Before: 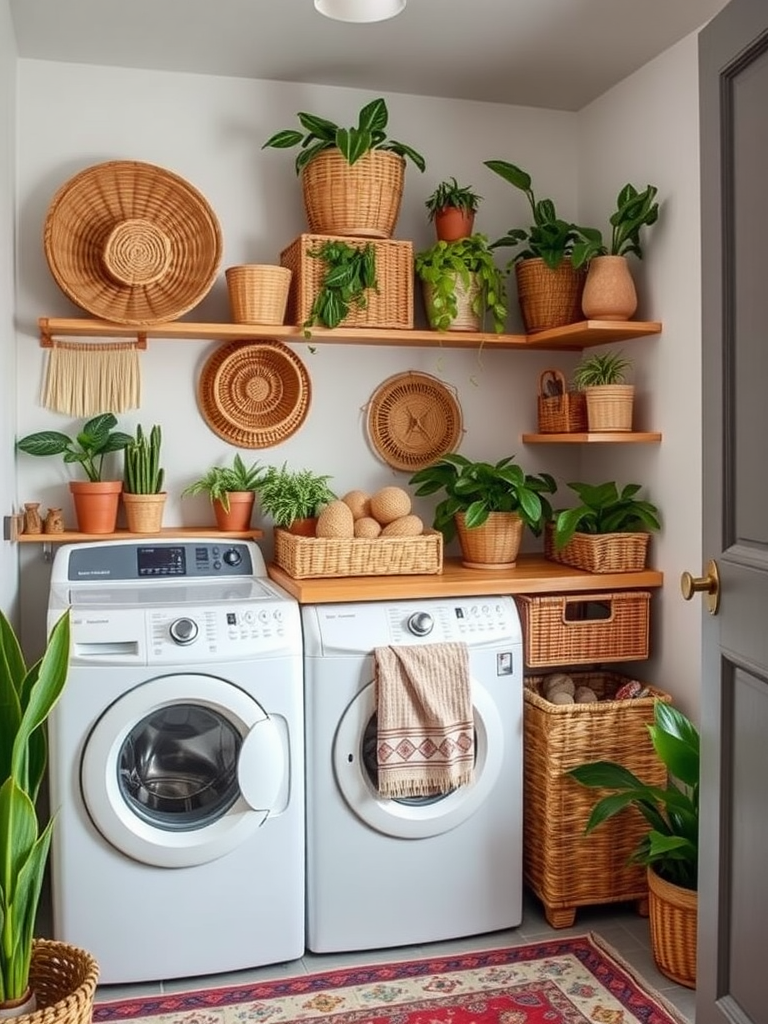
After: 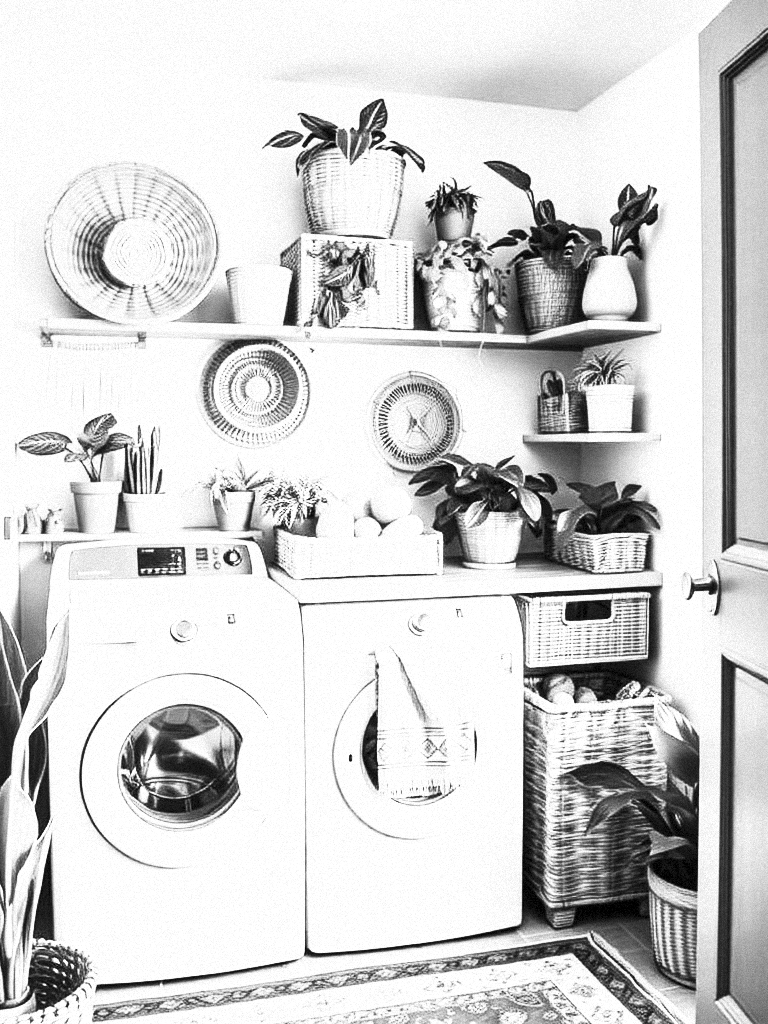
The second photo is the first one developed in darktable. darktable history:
contrast brightness saturation: contrast 0.43, brightness 0.56, saturation -0.19
local contrast: highlights 100%, shadows 100%, detail 131%, midtone range 0.2
grain: mid-tones bias 0%
color zones: curves: ch1 [(0, -0.014) (0.143, -0.013) (0.286, -0.013) (0.429, -0.016) (0.571, -0.019) (0.714, -0.015) (0.857, 0.002) (1, -0.014)]
rgb curve: curves: ch0 [(0, 0) (0.21, 0.15) (0.24, 0.21) (0.5, 0.75) (0.75, 0.96) (0.89, 0.99) (1, 1)]; ch1 [(0, 0.02) (0.21, 0.13) (0.25, 0.2) (0.5, 0.67) (0.75, 0.9) (0.89, 0.97) (1, 1)]; ch2 [(0, 0.02) (0.21, 0.13) (0.25, 0.2) (0.5, 0.67) (0.75, 0.9) (0.89, 0.97) (1, 1)], compensate middle gray true
